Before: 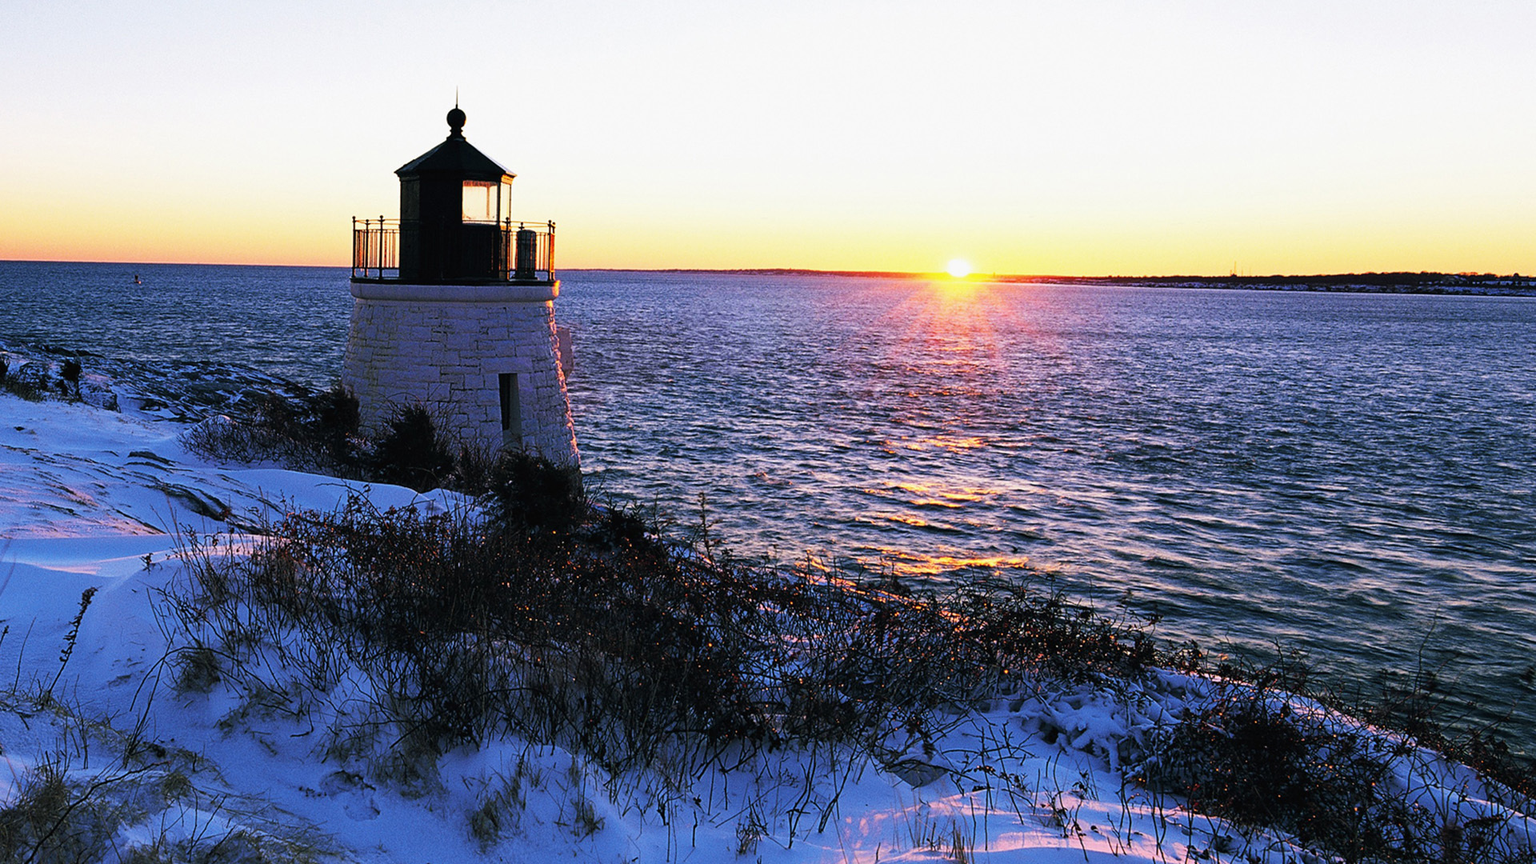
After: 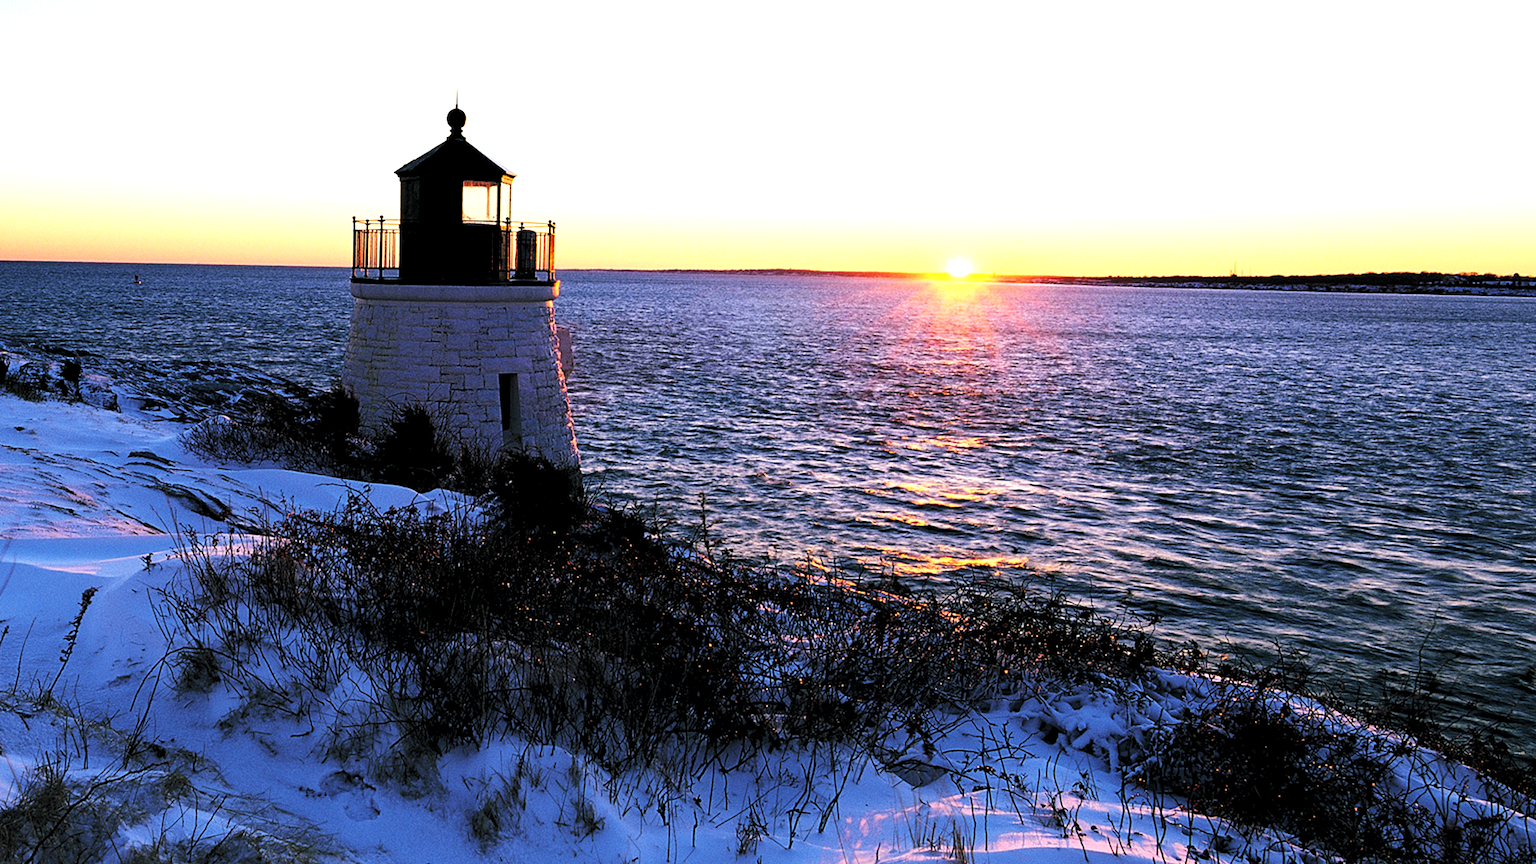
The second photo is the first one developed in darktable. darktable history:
levels: black 0.082%, levels [0.055, 0.477, 0.9]
